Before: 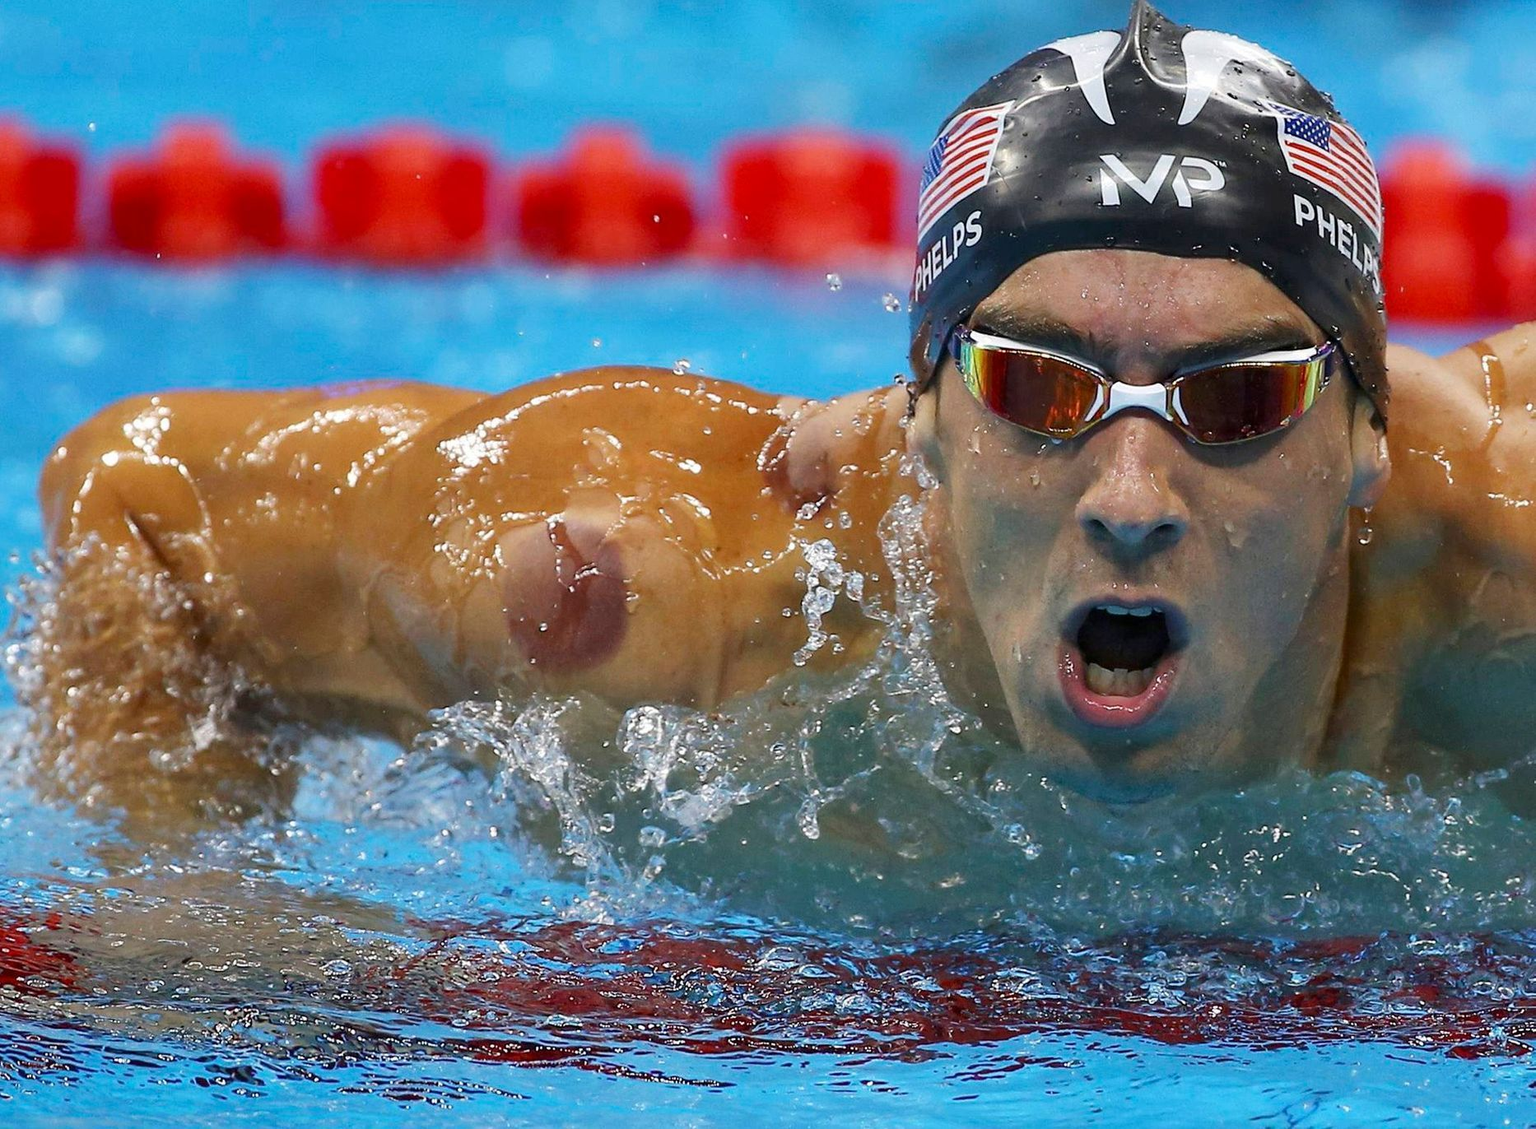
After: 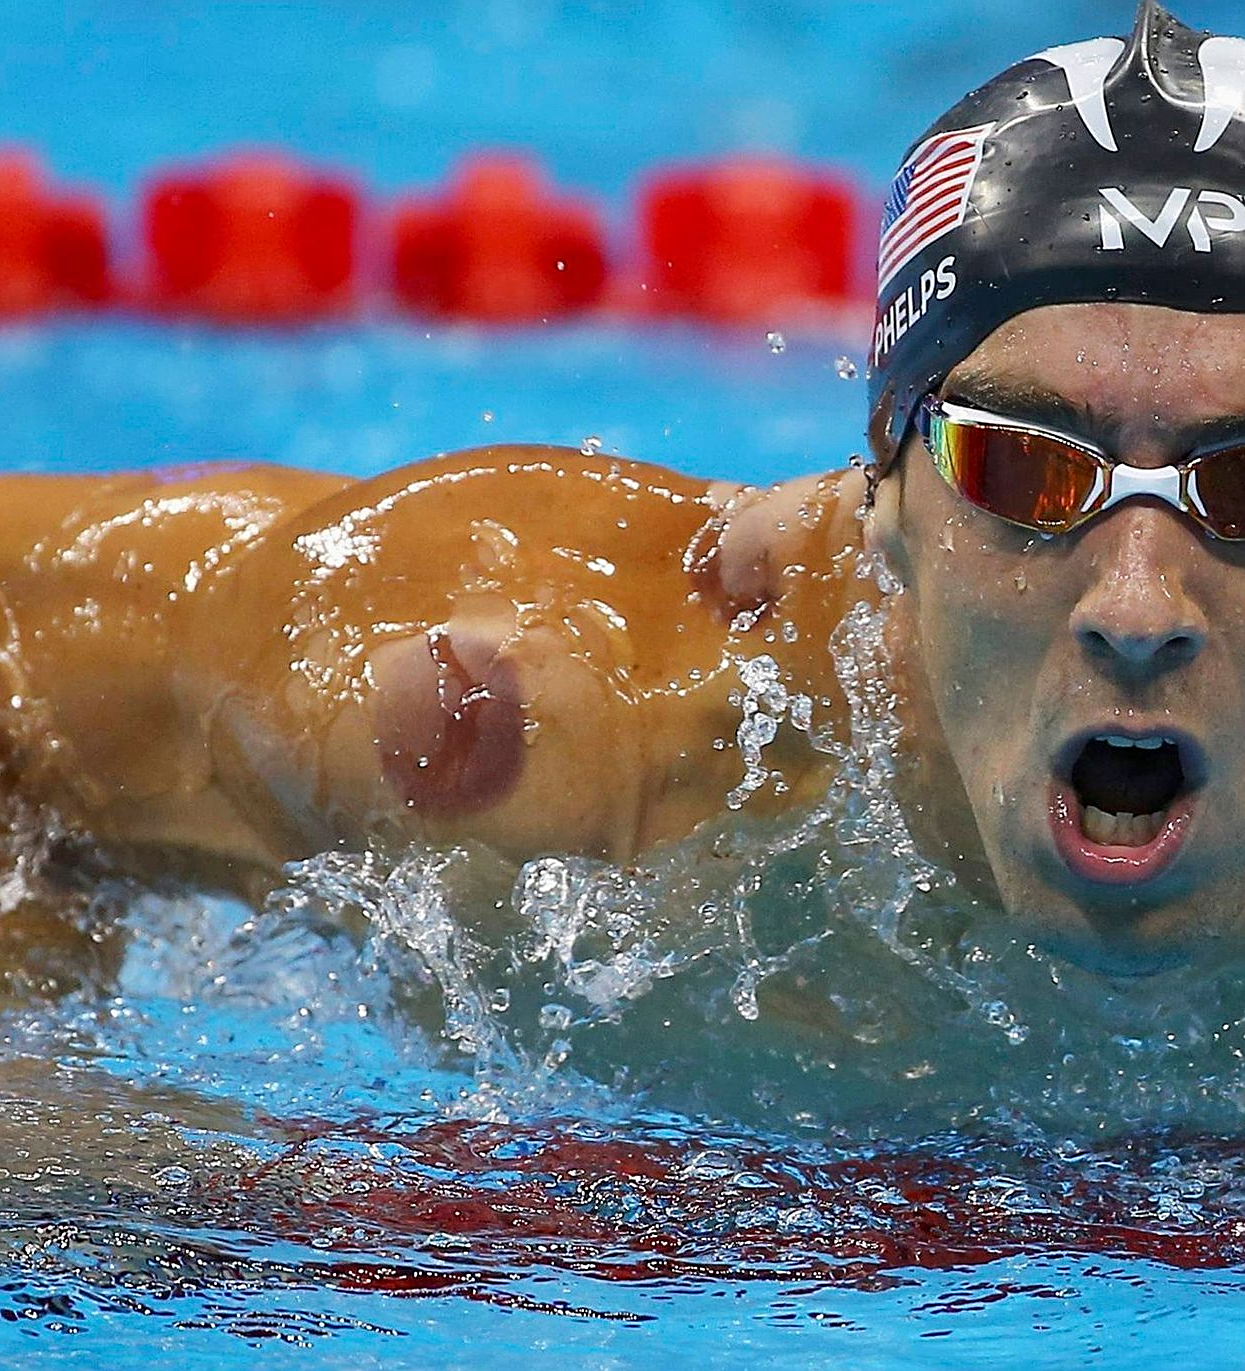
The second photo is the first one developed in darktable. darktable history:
crop and rotate: left 12.715%, right 20.552%
exposure: exposure -0.046 EV, compensate highlight preservation false
sharpen: on, module defaults
